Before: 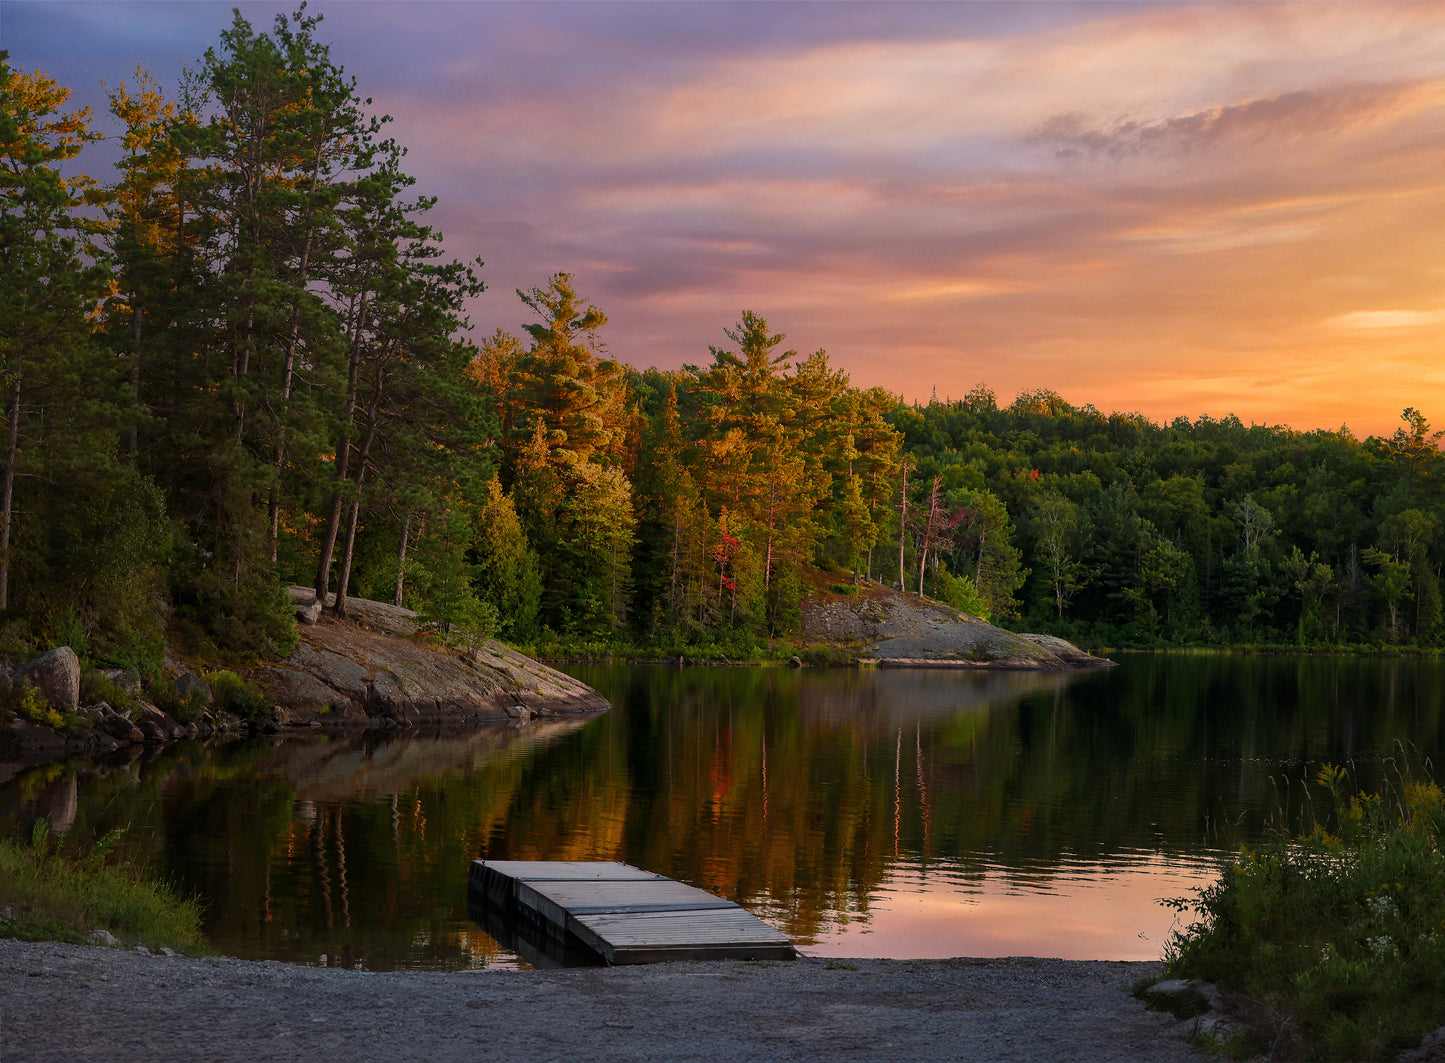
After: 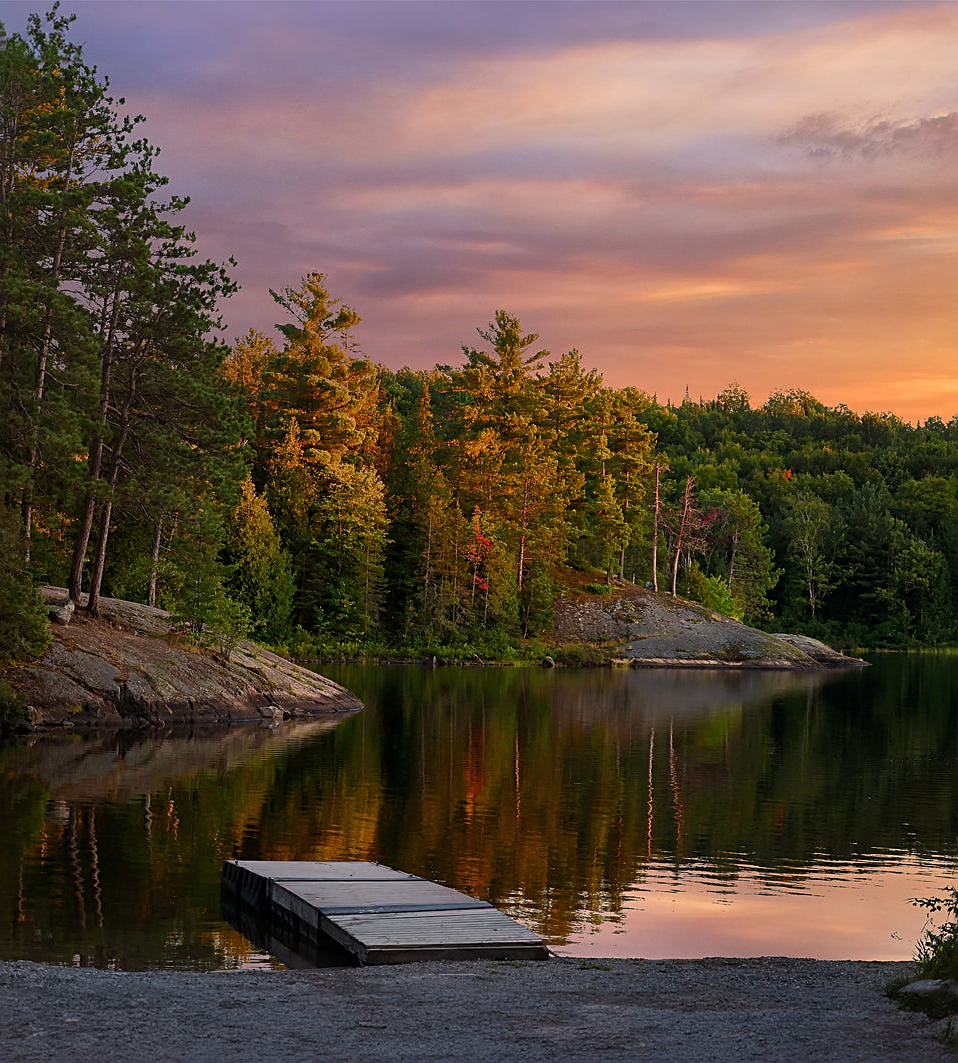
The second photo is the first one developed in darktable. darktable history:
crop: left 17.123%, right 16.531%
sharpen: on, module defaults
